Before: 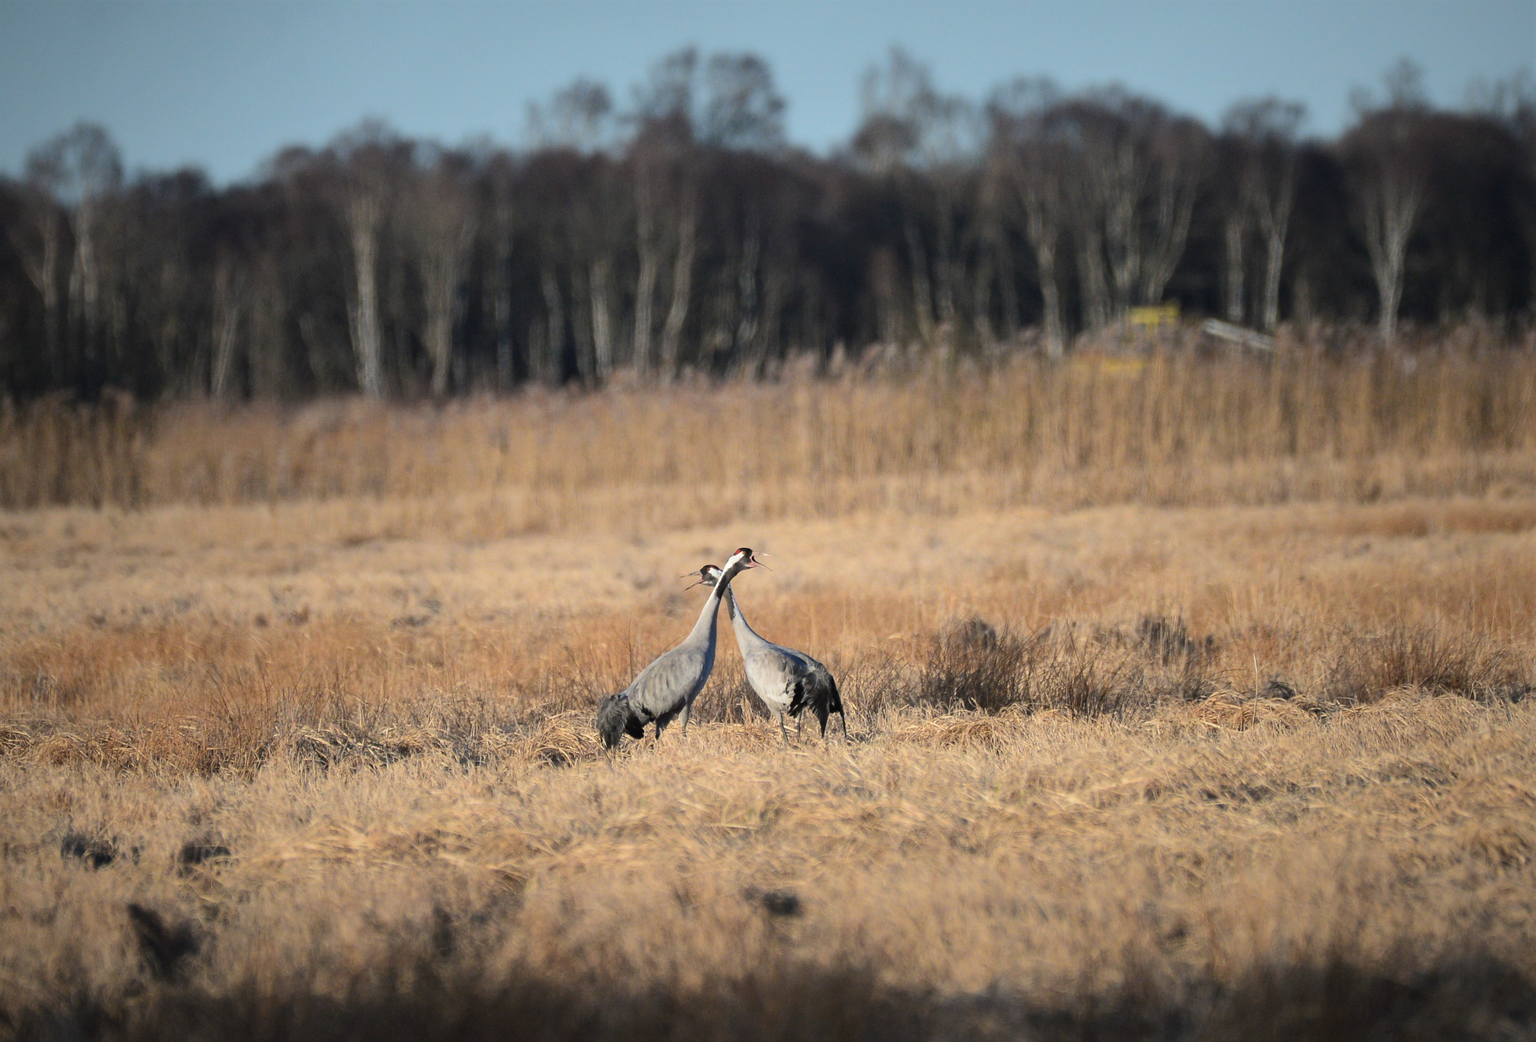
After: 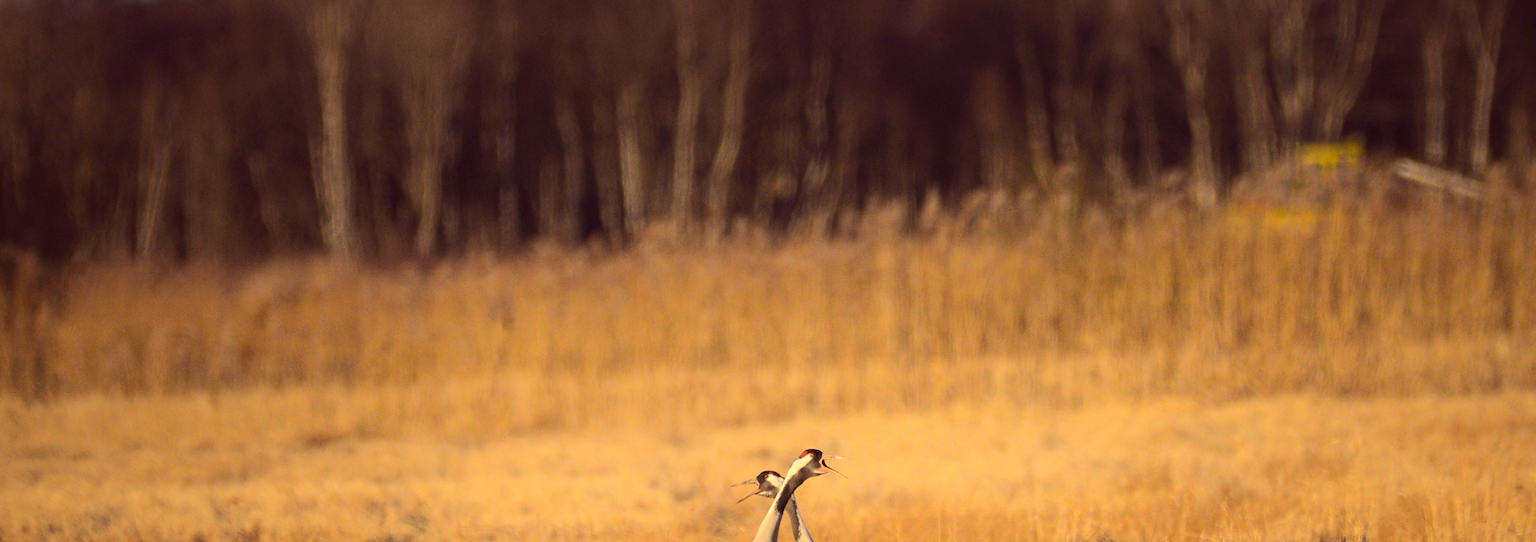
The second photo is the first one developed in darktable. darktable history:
crop: left 6.773%, top 18.613%, right 14.323%, bottom 40.314%
shadows and highlights: shadows -39.83, highlights 63.13, soften with gaussian
color correction: highlights a* 9.69, highlights b* 38.48, shadows a* 14.57, shadows b* 3.47
